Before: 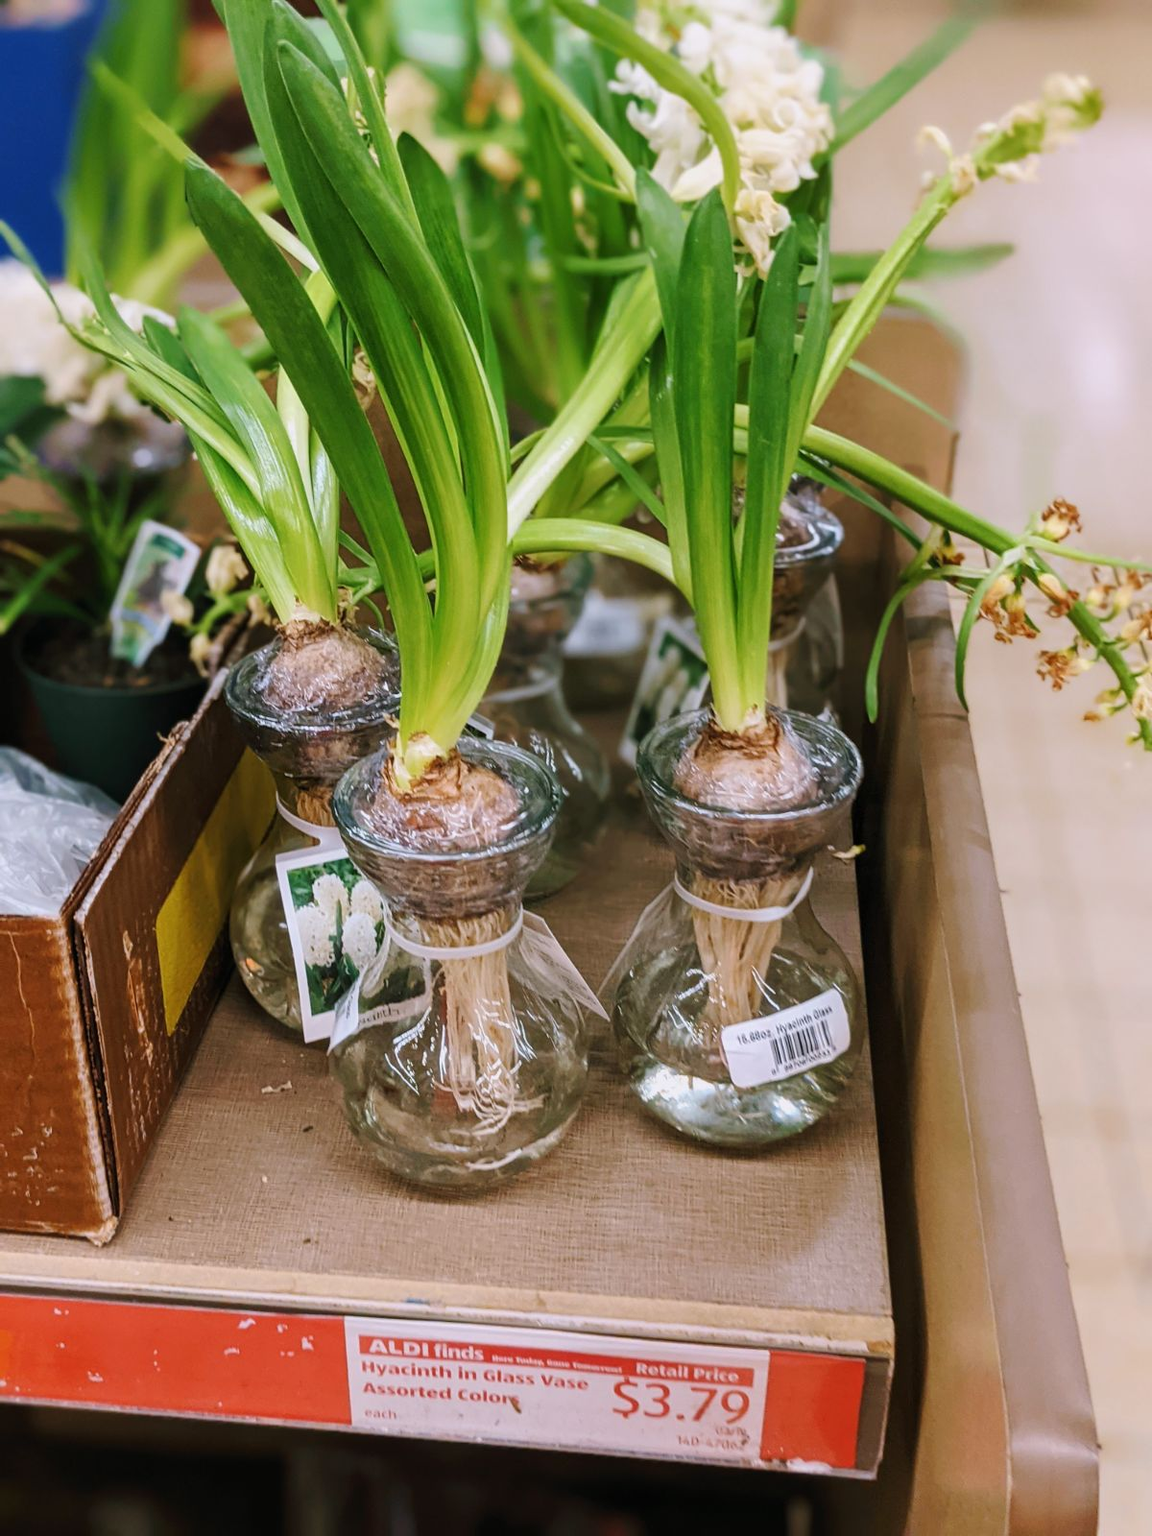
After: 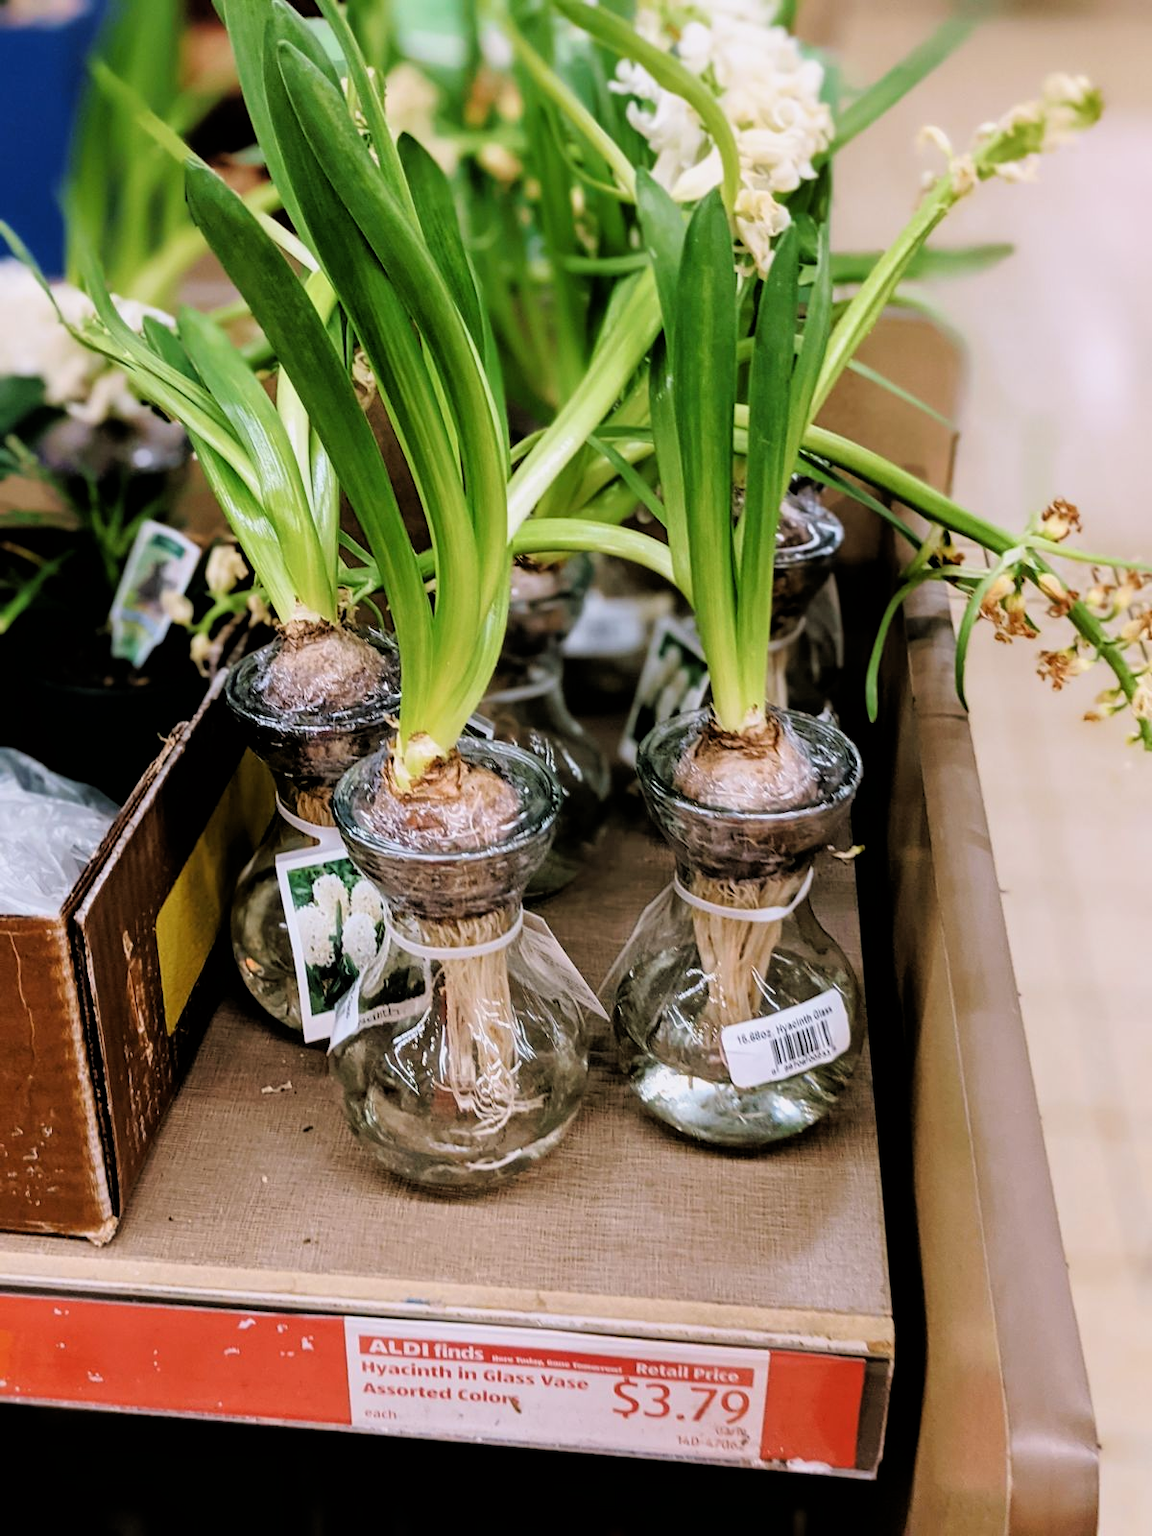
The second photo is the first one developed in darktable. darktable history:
filmic rgb: black relative exposure -3.72 EV, white relative exposure 2.78 EV, dynamic range scaling -5.07%, hardness 3.04
